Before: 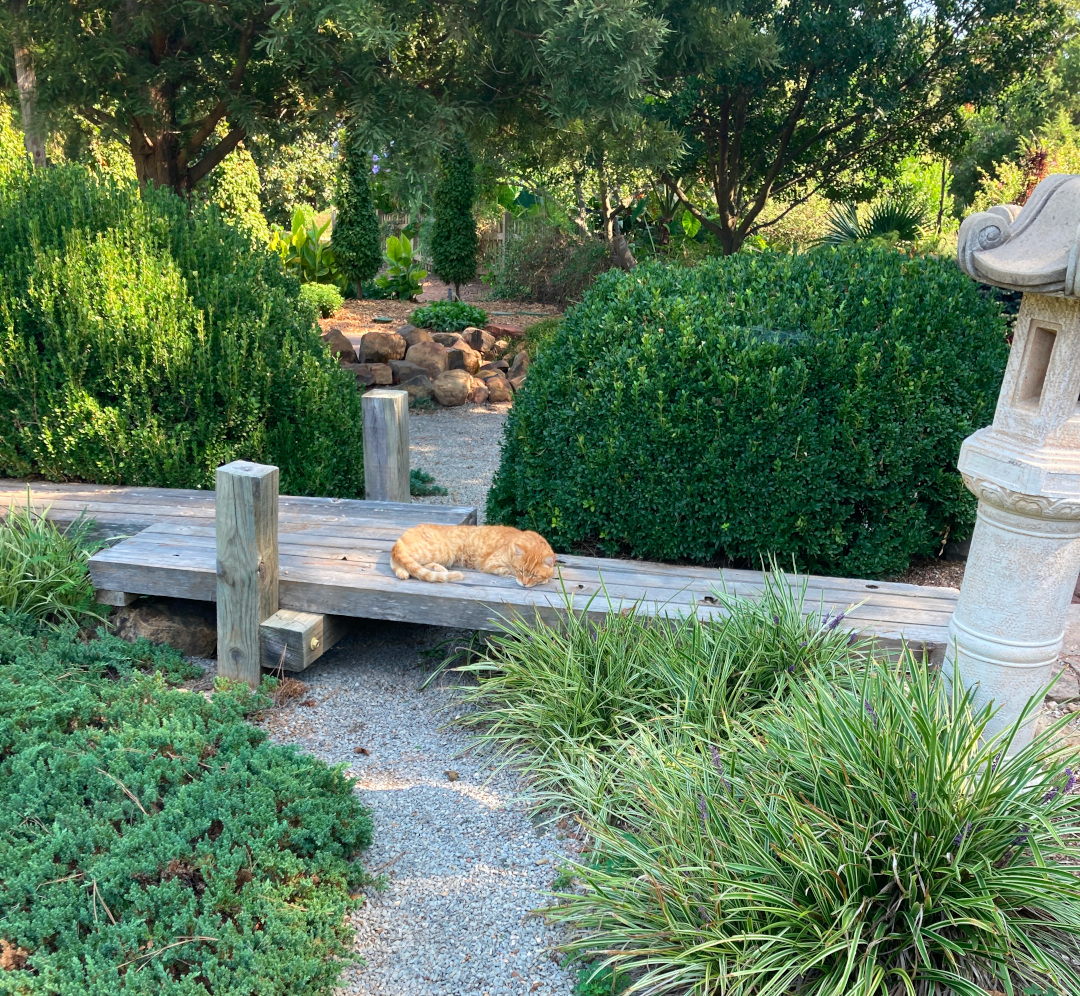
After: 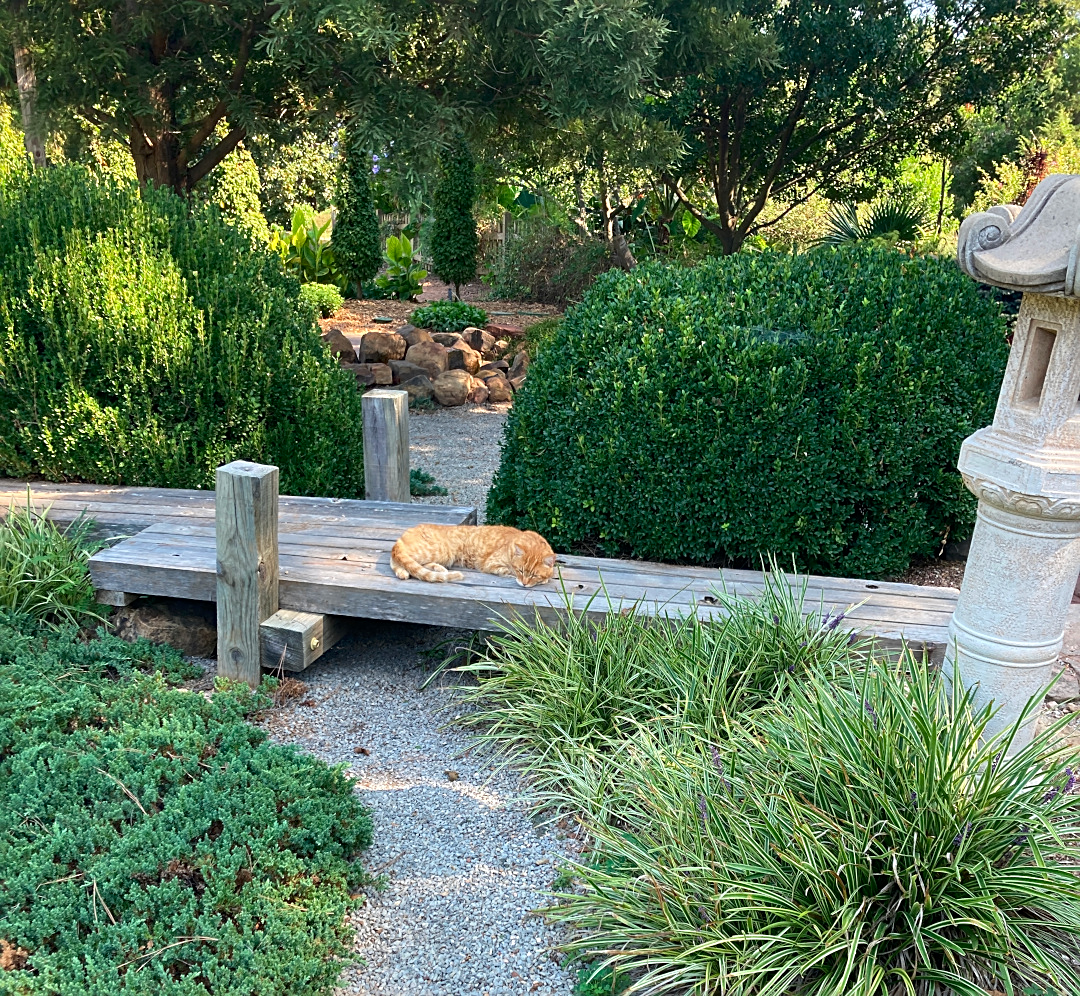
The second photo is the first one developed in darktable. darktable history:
contrast brightness saturation: contrast 0.031, brightness -0.035
sharpen: on, module defaults
